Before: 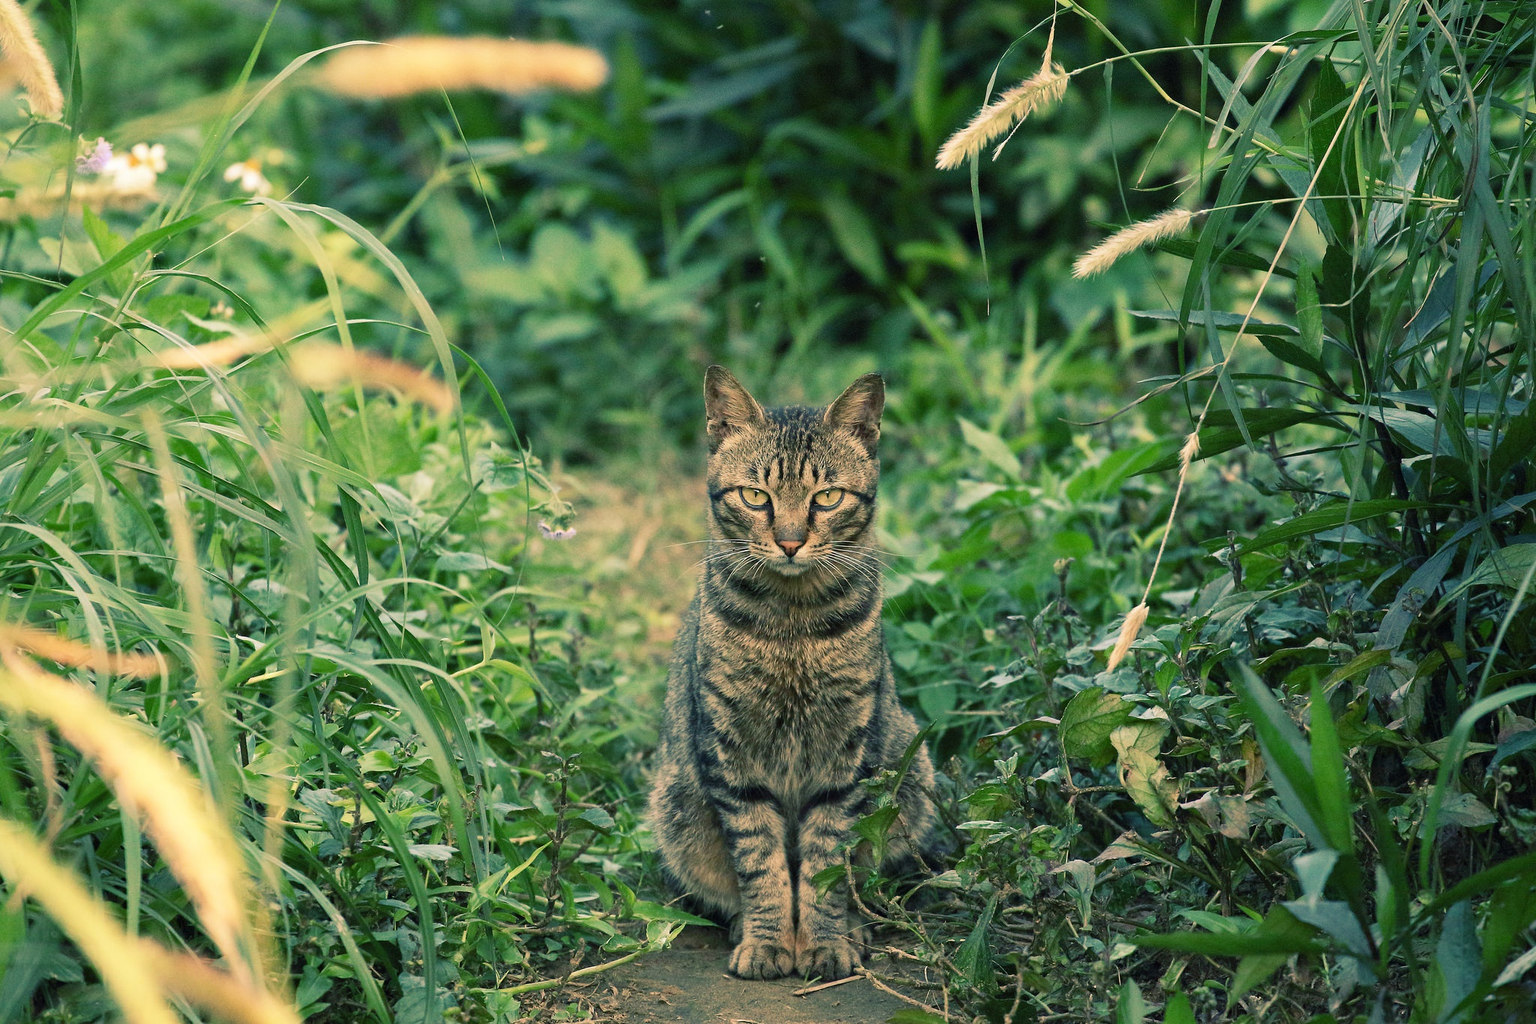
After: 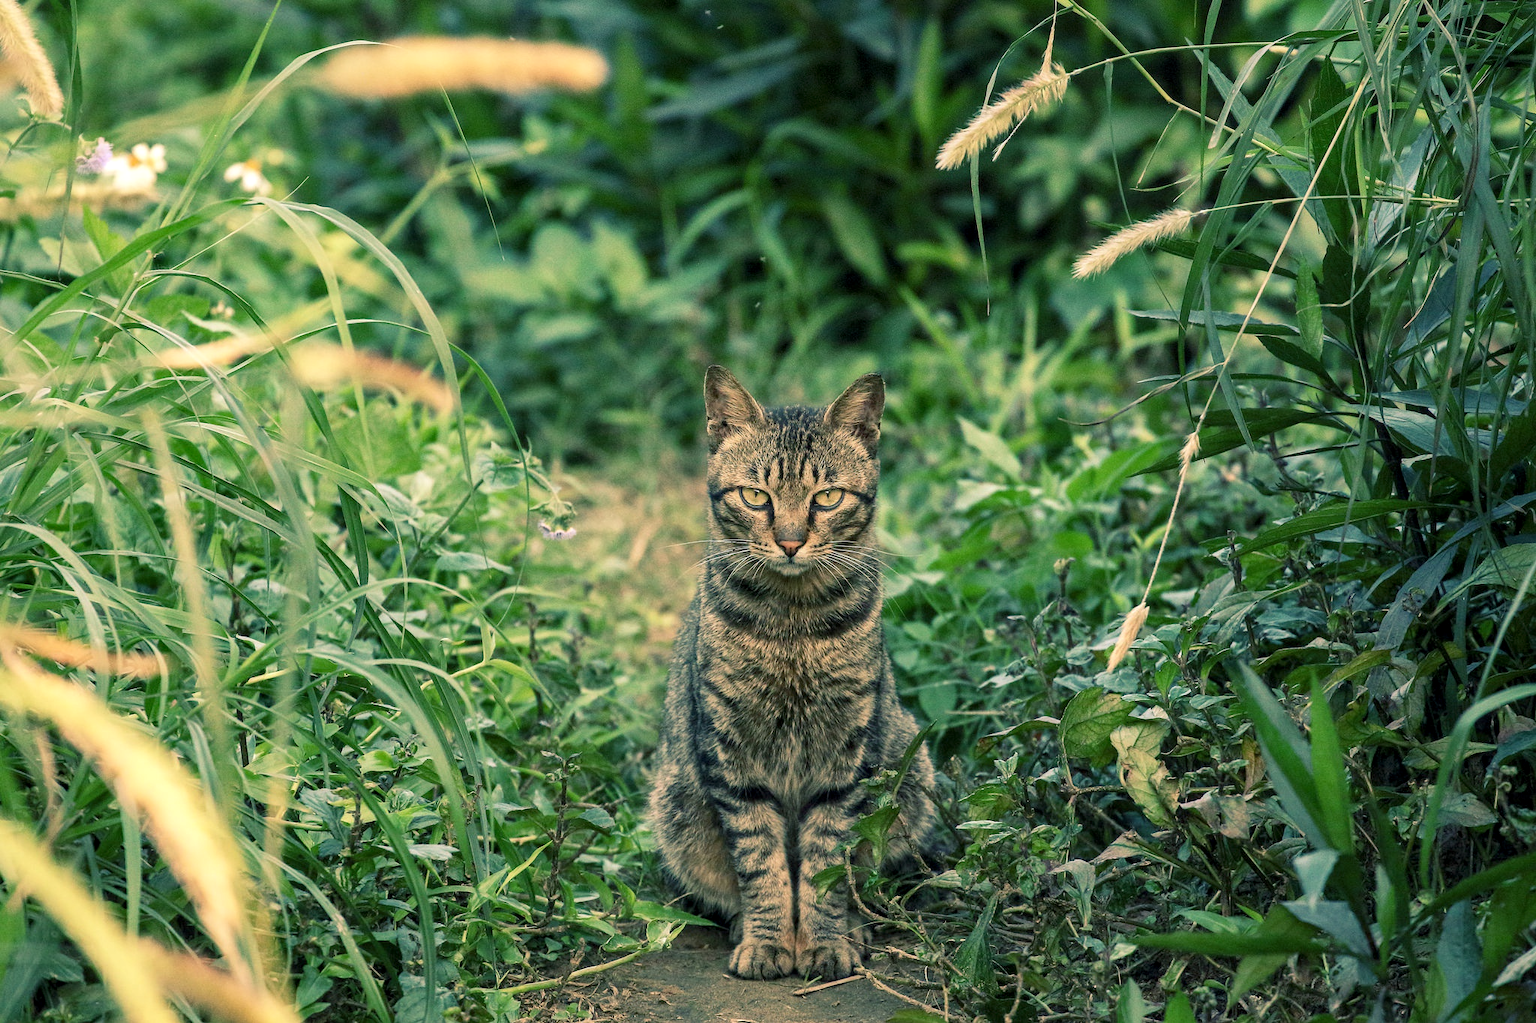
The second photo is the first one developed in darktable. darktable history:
local contrast: on, module defaults
tone equalizer: -8 EV -0.55 EV
